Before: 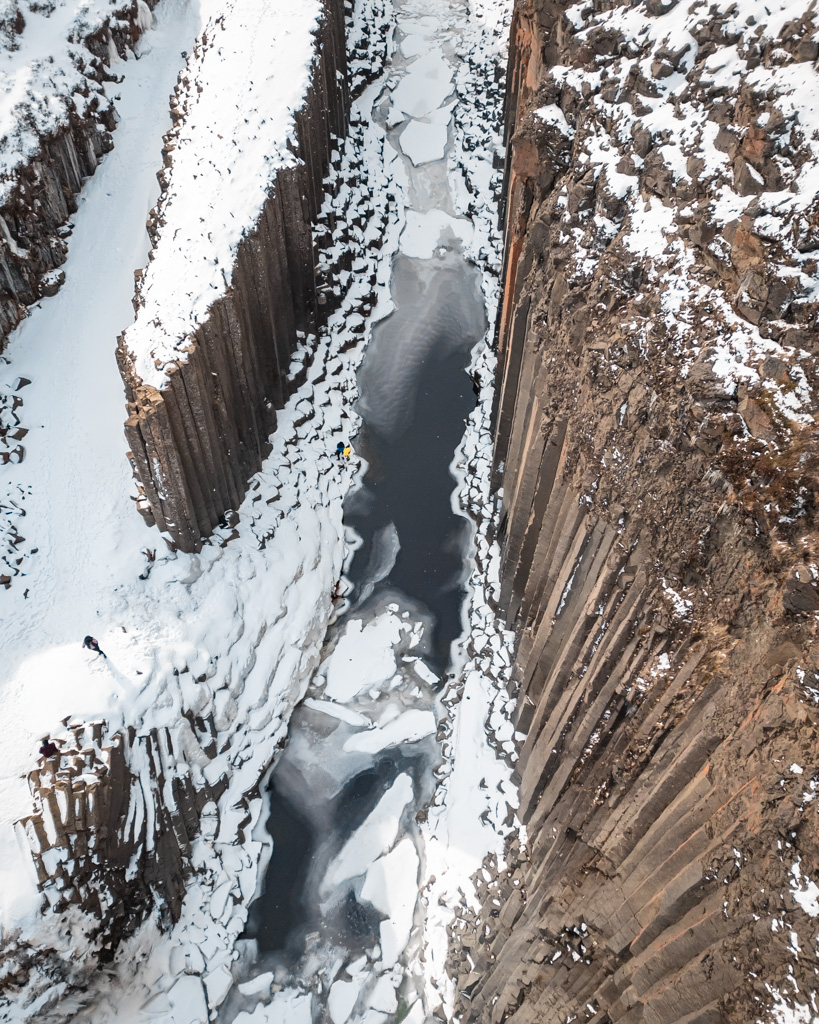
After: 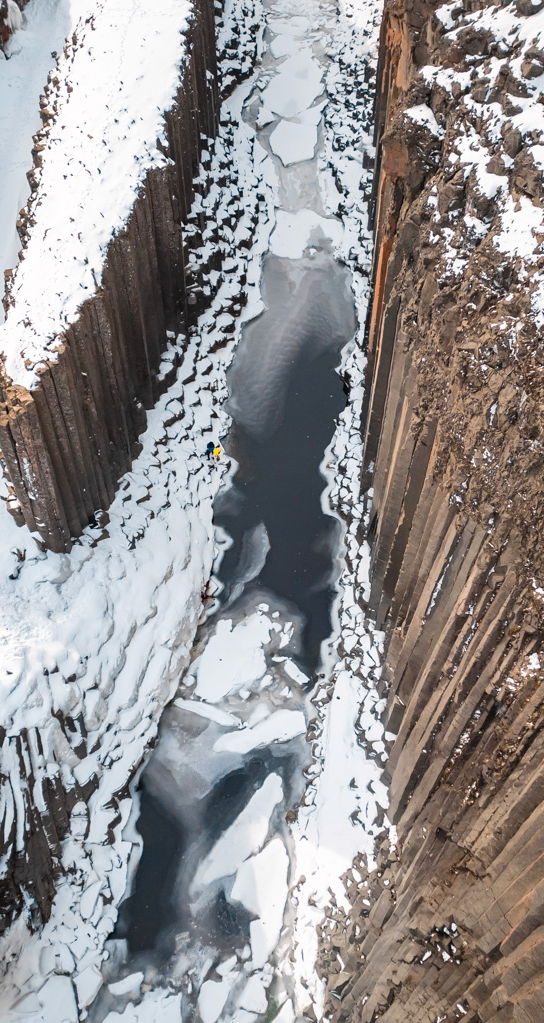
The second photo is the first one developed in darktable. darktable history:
crop and rotate: left 15.969%, right 17.598%
color balance rgb: highlights gain › chroma 0.128%, highlights gain › hue 330.36°, perceptual saturation grading › global saturation 9.83%, global vibrance 20%
